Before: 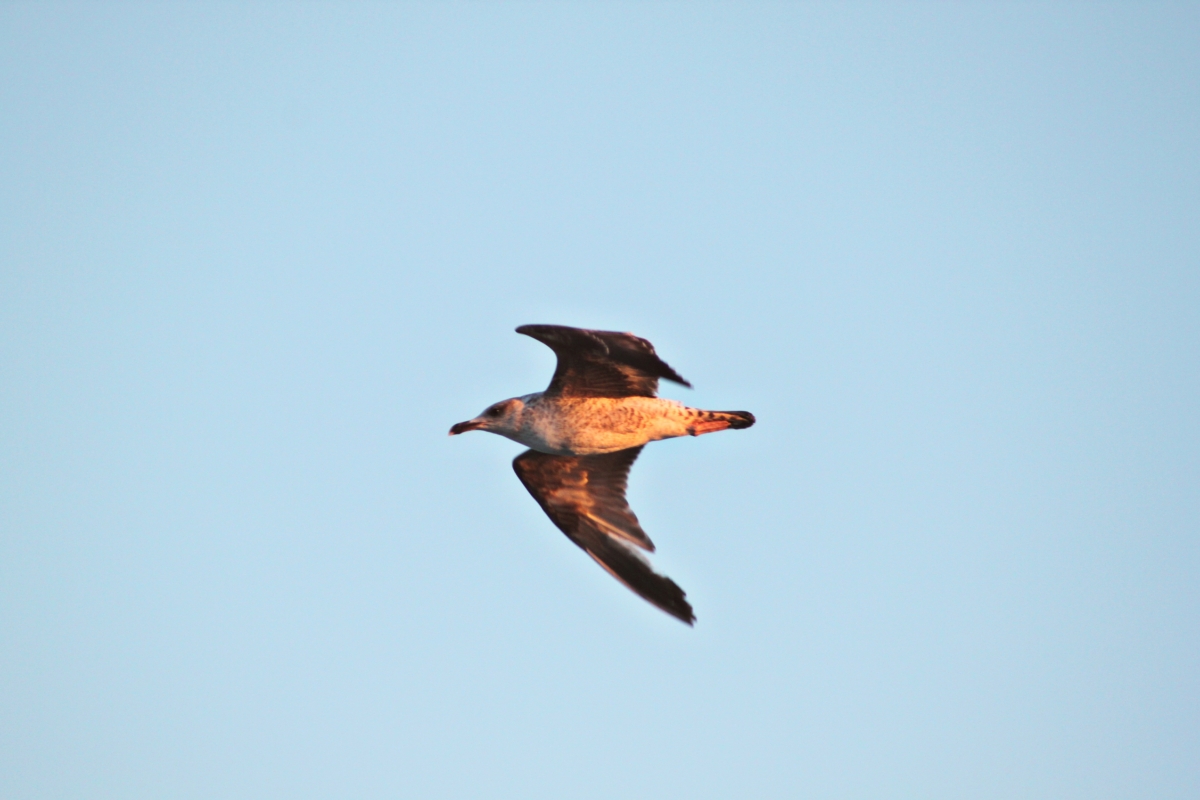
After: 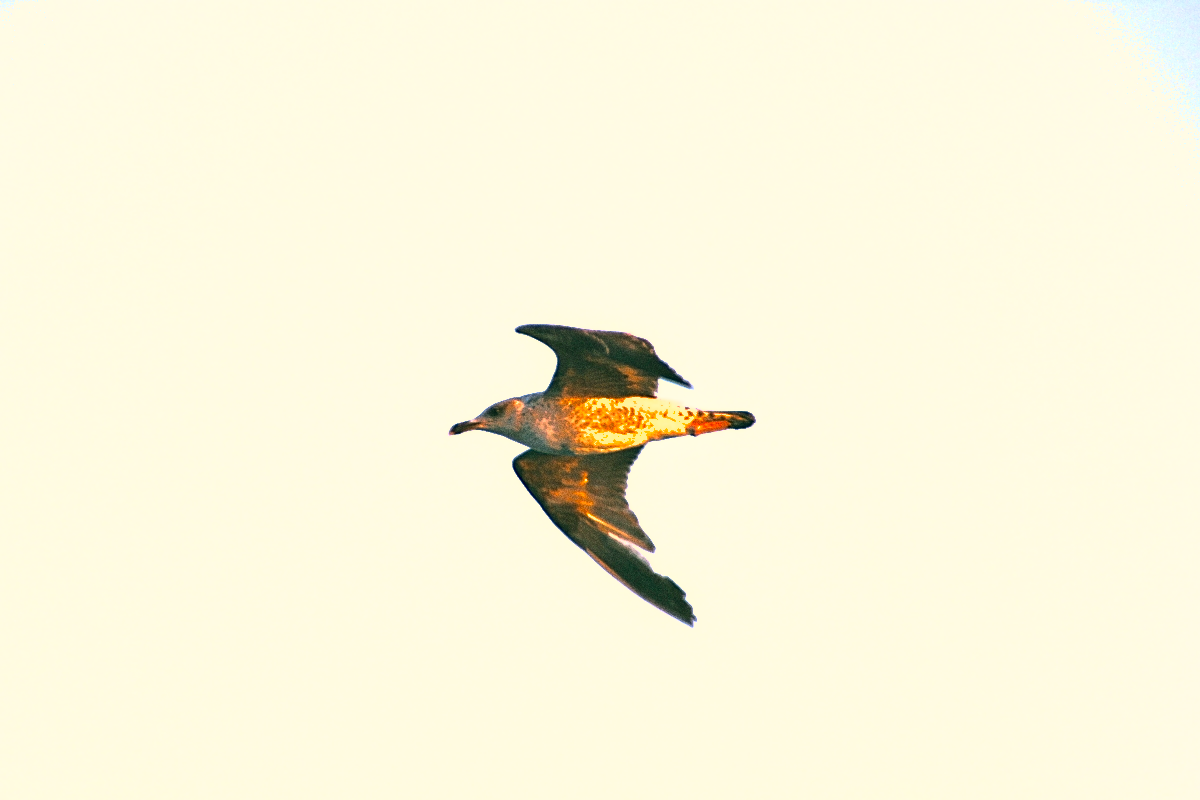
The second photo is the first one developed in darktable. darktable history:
sharpen: on, module defaults
grain: coarseness 0.09 ISO, strength 40%
shadows and highlights: on, module defaults
color calibration: output R [1.063, -0.012, -0.003, 0], output B [-0.079, 0.047, 1, 0], illuminant custom, x 0.389, y 0.387, temperature 3838.64 K
color correction: highlights a* 5.62, highlights b* 33.57, shadows a* -25.86, shadows b* 4.02
exposure: black level correction -0.002, exposure 0.54 EV, compensate highlight preservation false
tone equalizer: -8 EV -0.417 EV, -7 EV -0.389 EV, -6 EV -0.333 EV, -5 EV -0.222 EV, -3 EV 0.222 EV, -2 EV 0.333 EV, -1 EV 0.389 EV, +0 EV 0.417 EV, edges refinement/feathering 500, mask exposure compensation -1.57 EV, preserve details no
